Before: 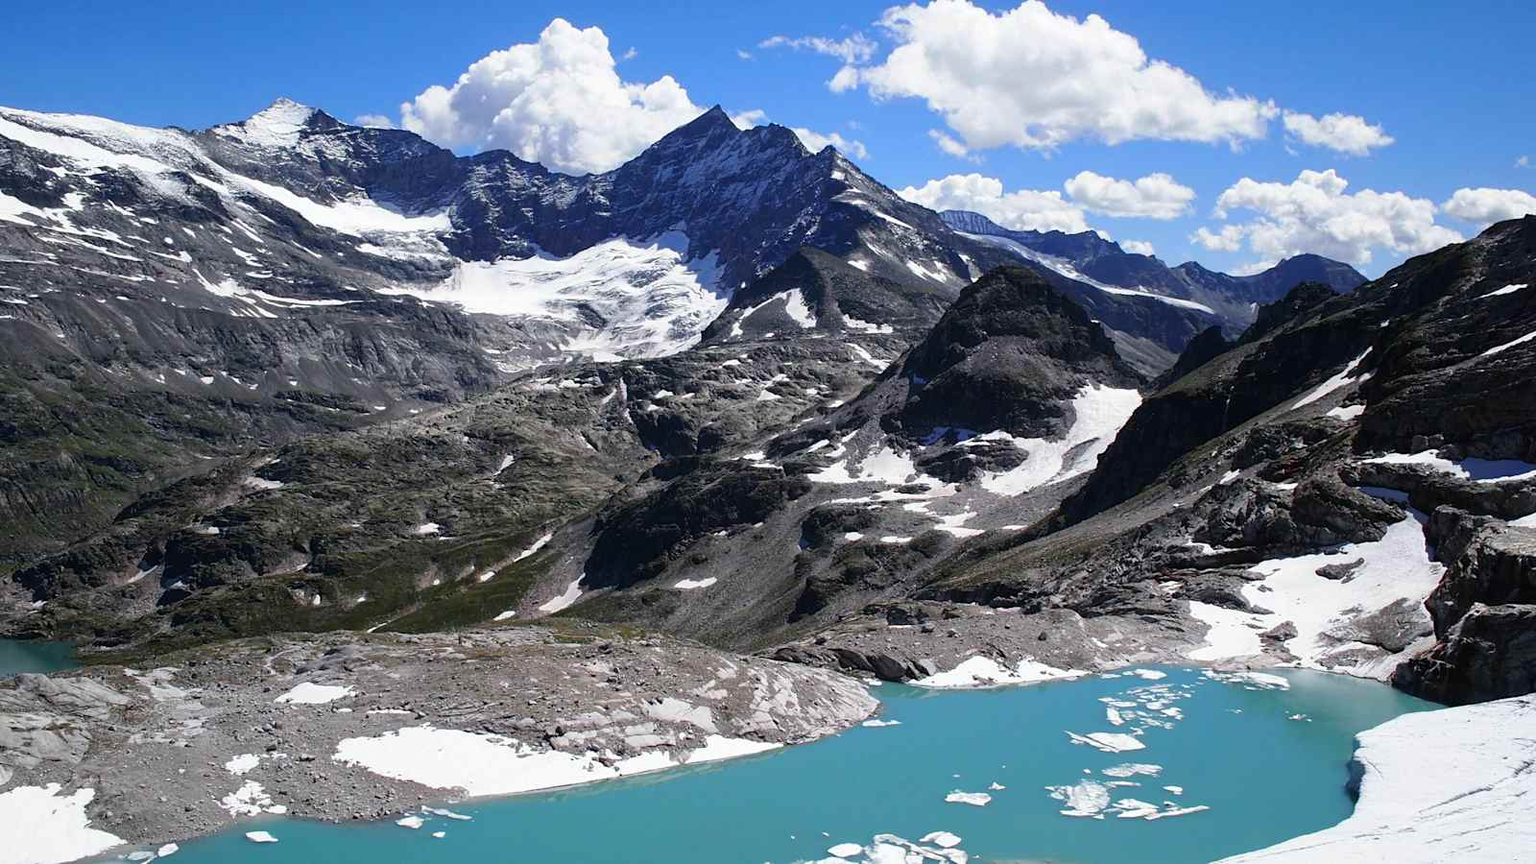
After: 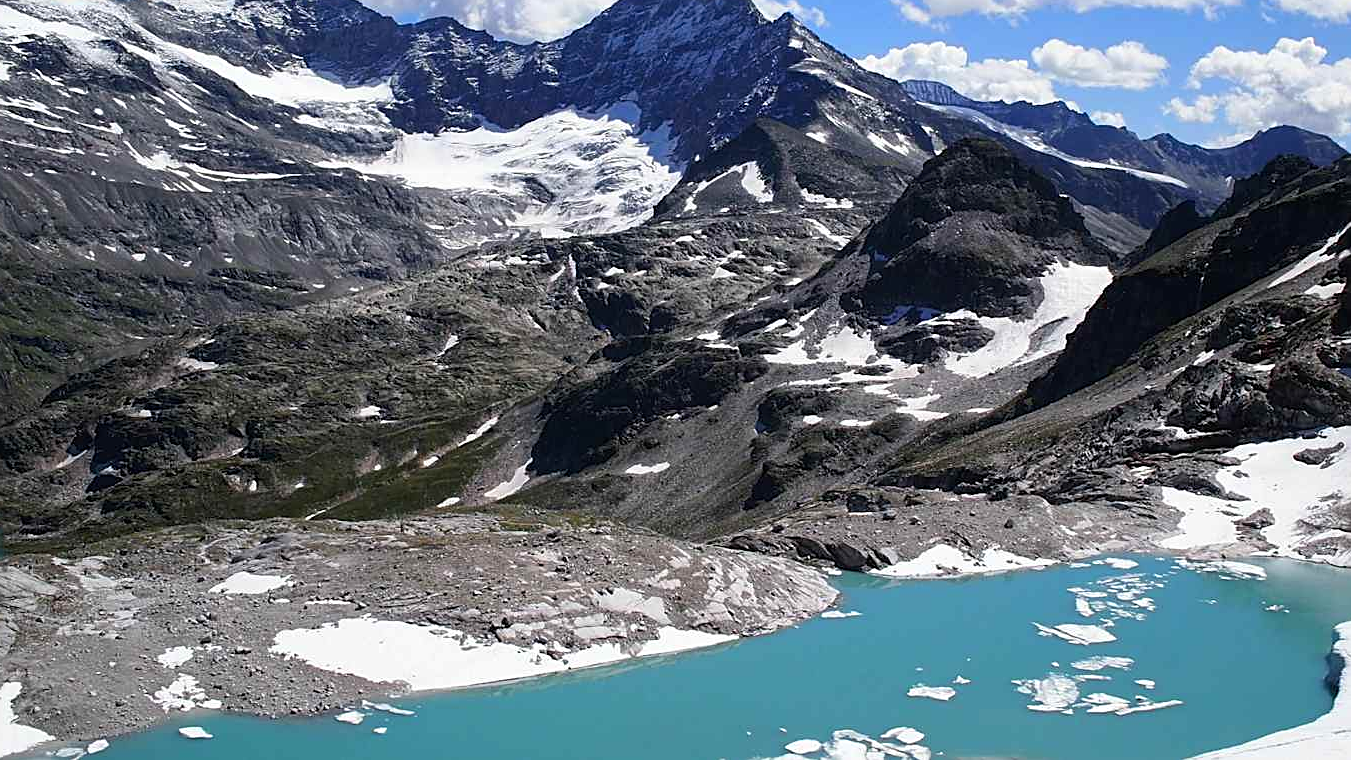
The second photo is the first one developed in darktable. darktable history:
crop and rotate: left 4.842%, top 15.51%, right 10.668%
sharpen: on, module defaults
